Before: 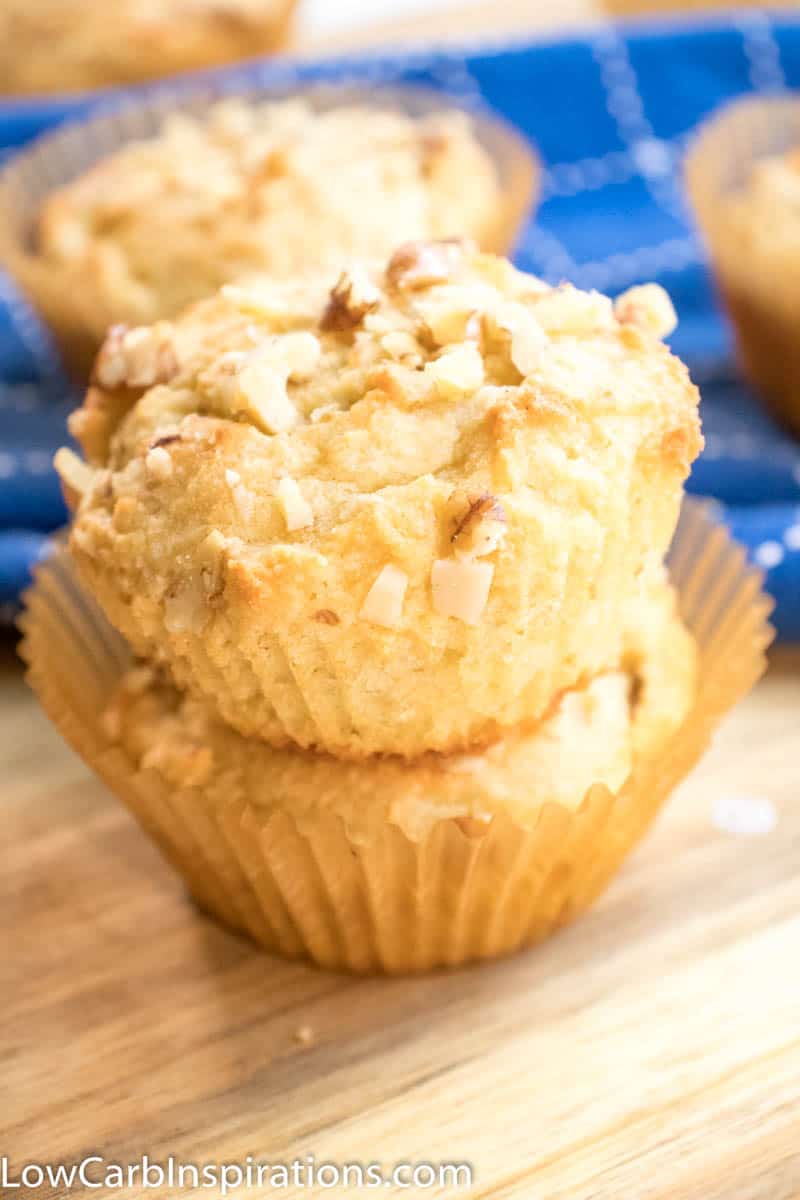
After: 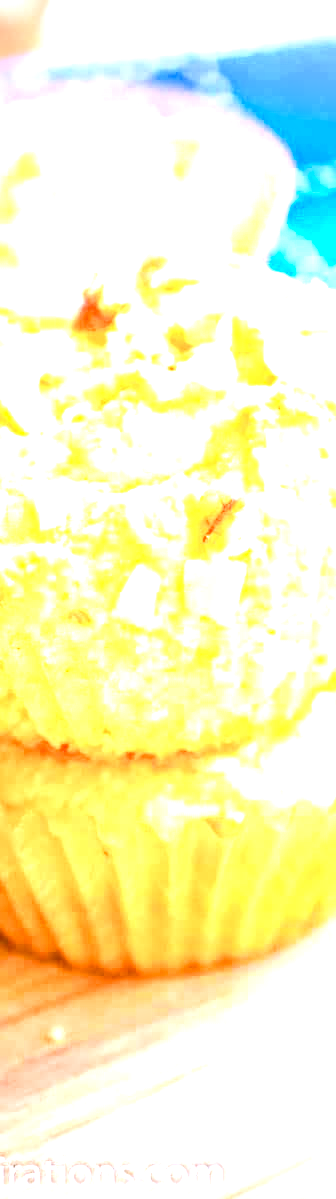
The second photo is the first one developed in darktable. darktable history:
crop: left 31.011%, right 26.882%
exposure: black level correction 0, exposure 2.341 EV, compensate exposure bias true, compensate highlight preservation false
color correction: highlights a* 15.86, highlights b* -20.2
color balance rgb: perceptual saturation grading › global saturation 34.853%, perceptual saturation grading › highlights -24.751%, perceptual saturation grading › shadows 49.673%, global vibrance 20%
haze removal: strength 0.288, distance 0.256, compatibility mode true, adaptive false
vignetting: fall-off start 99.54%, width/height ratio 1.325
shadows and highlights: shadows 4.22, highlights -18.7, shadows color adjustment 99.14%, highlights color adjustment 0.732%, soften with gaussian
